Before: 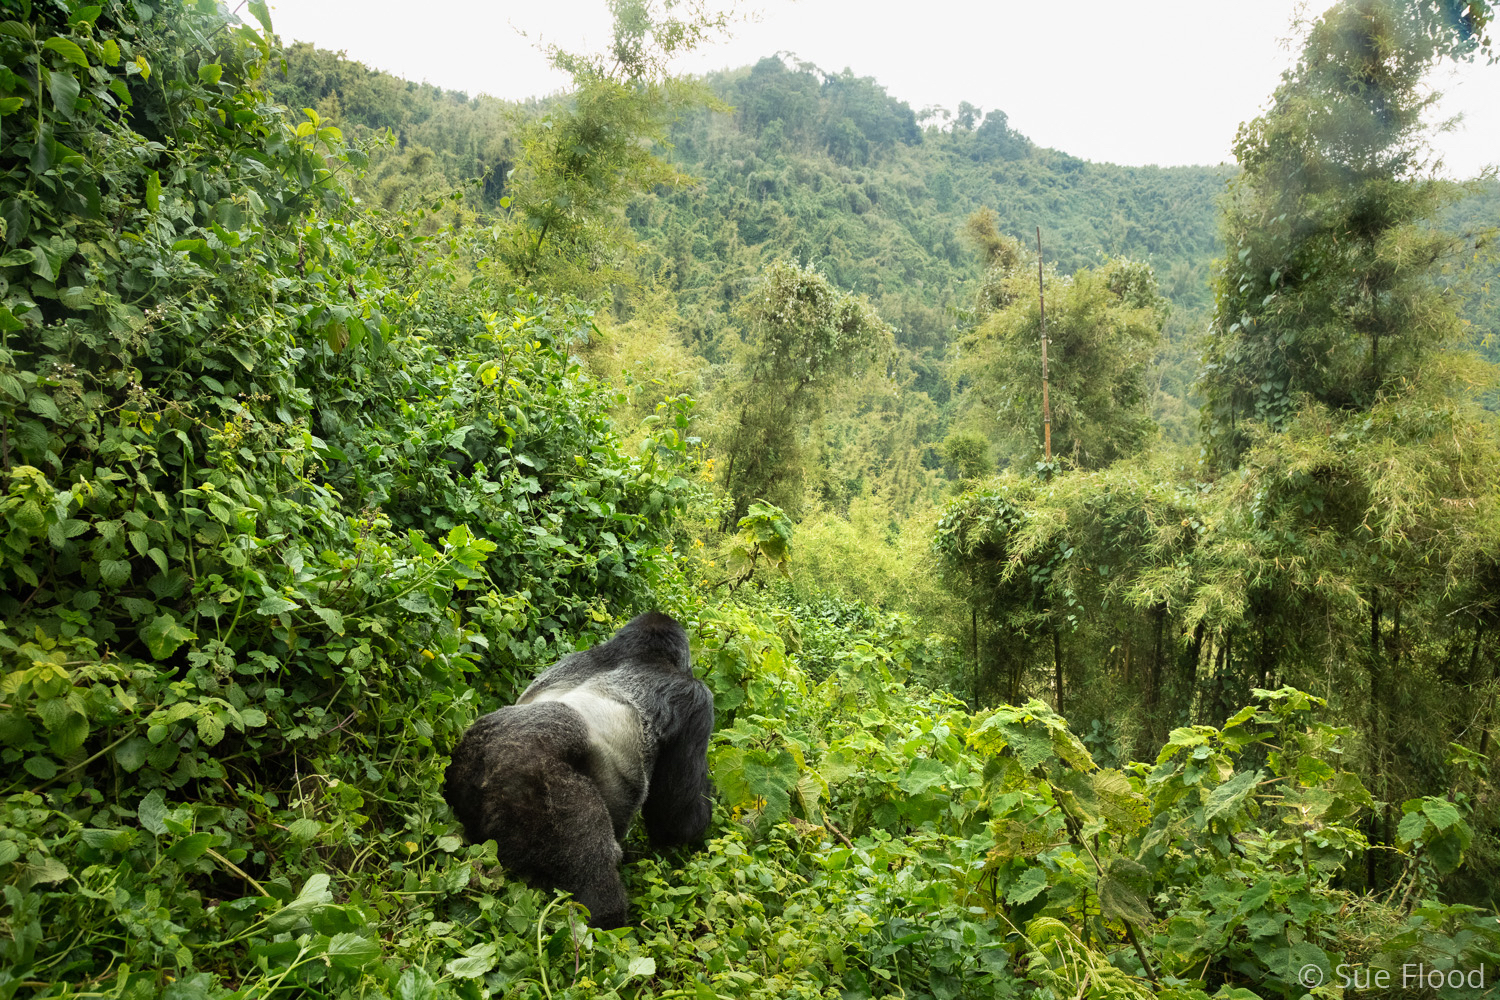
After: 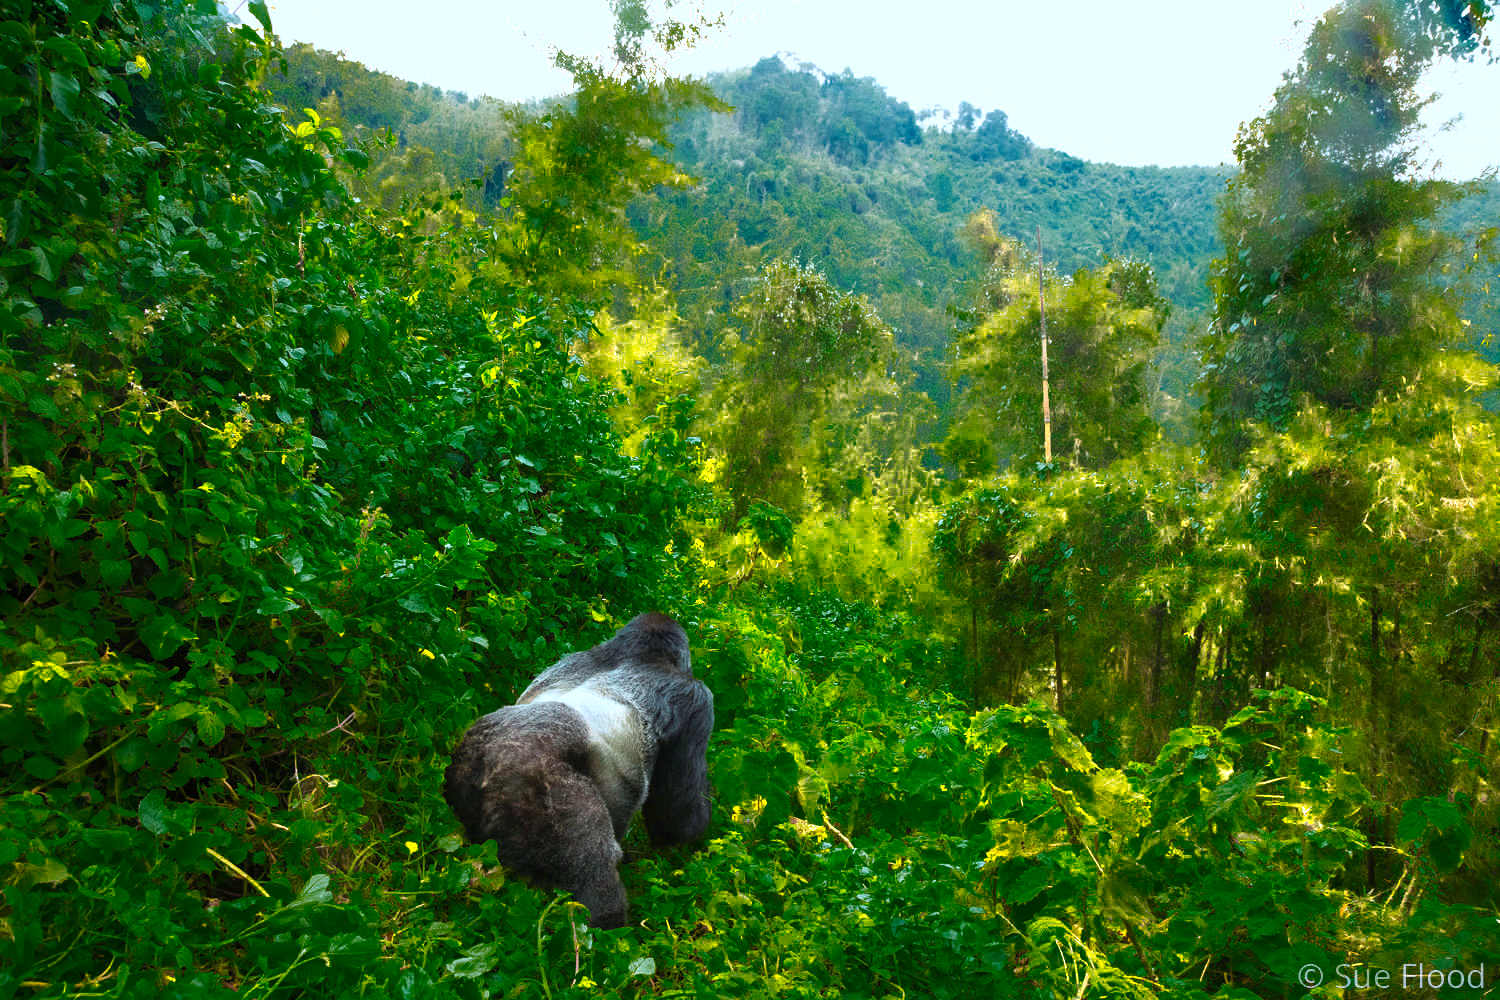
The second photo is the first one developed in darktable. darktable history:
color calibration: output R [1.422, -0.35, -0.252, 0], output G [-0.238, 1.259, -0.084, 0], output B [-0.081, -0.196, 1.58, 0], output brightness [0.49, 0.671, -0.57, 0], illuminant same as pipeline (D50), adaptation none (bypass), saturation algorithm version 1 (2020)
color zones: curves: ch0 [(0.25, 0.5) (0.347, 0.092) (0.75, 0.5)]; ch1 [(0.25, 0.5) (0.33, 0.51) (0.75, 0.5)]
color zones "2": curves: ch0 [(0.23, 0.551) (0.75, 0.5)]; ch1 [(0.223, 0.636) (0.75, 0.5)]; ch2 [(0.281, 0.537) (0.75, 0.5)]
